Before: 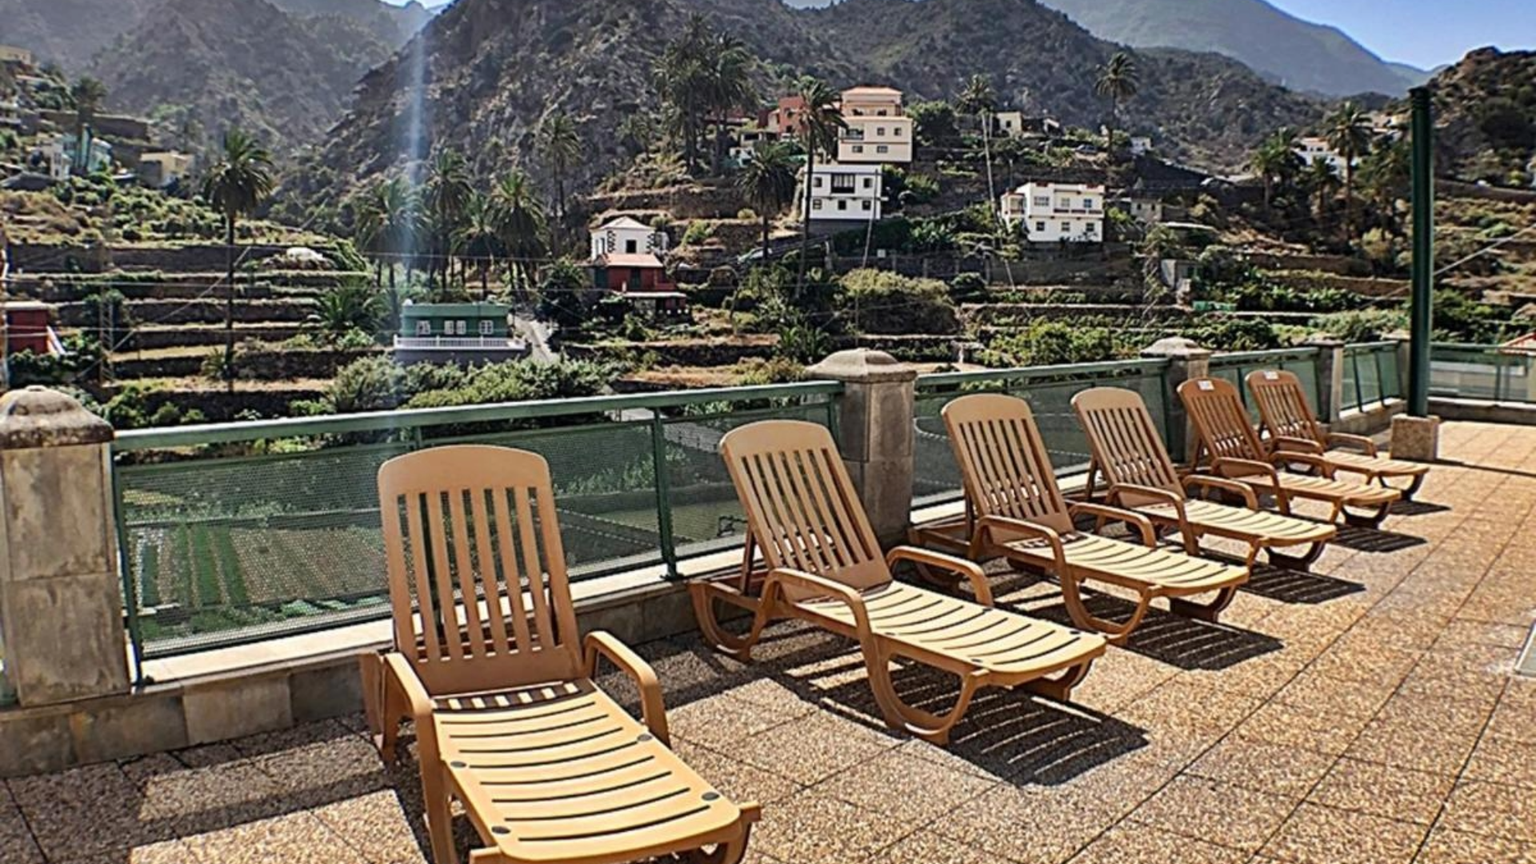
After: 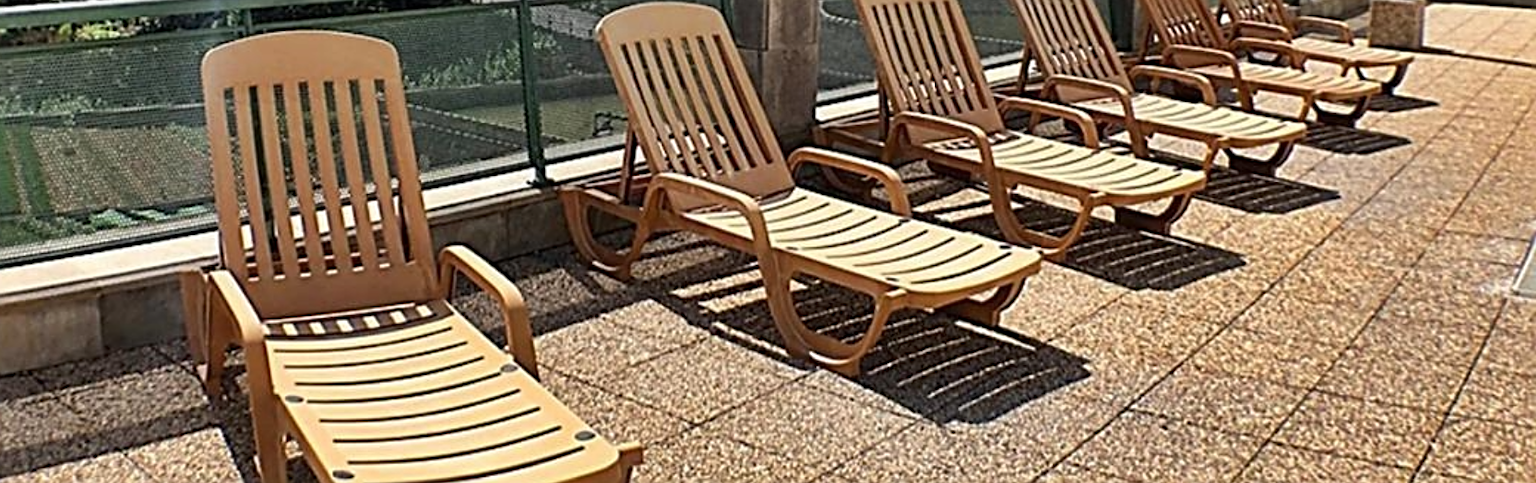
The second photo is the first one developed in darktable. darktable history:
crop and rotate: left 13.244%, top 48.508%, bottom 2.891%
sharpen: on, module defaults
